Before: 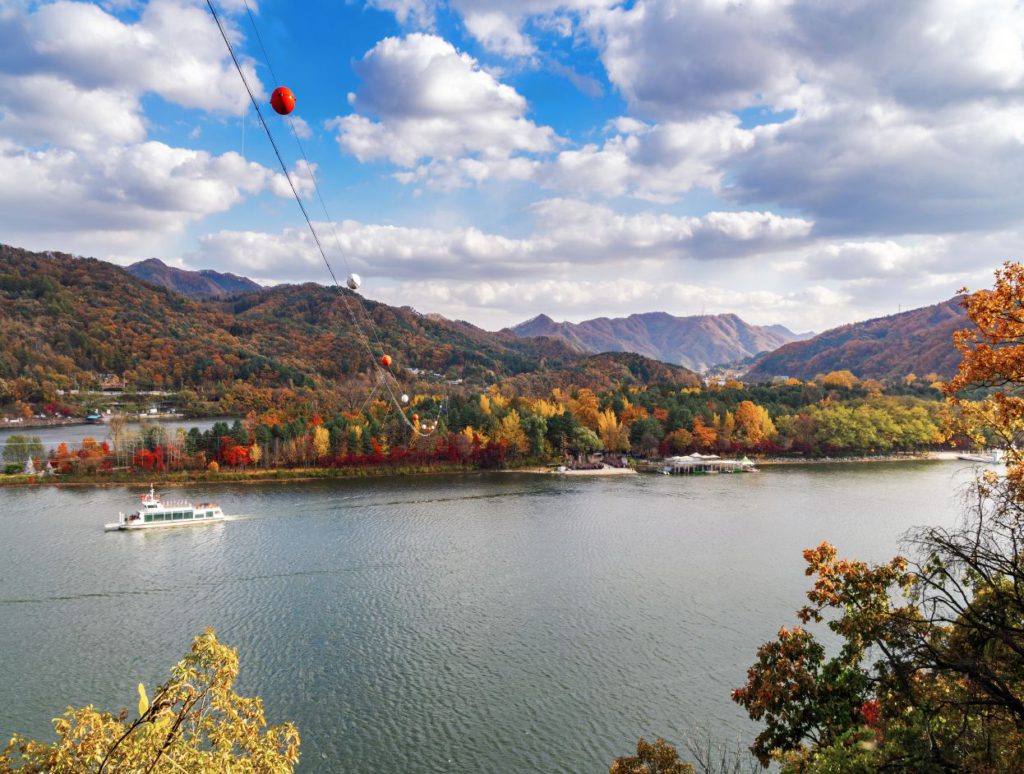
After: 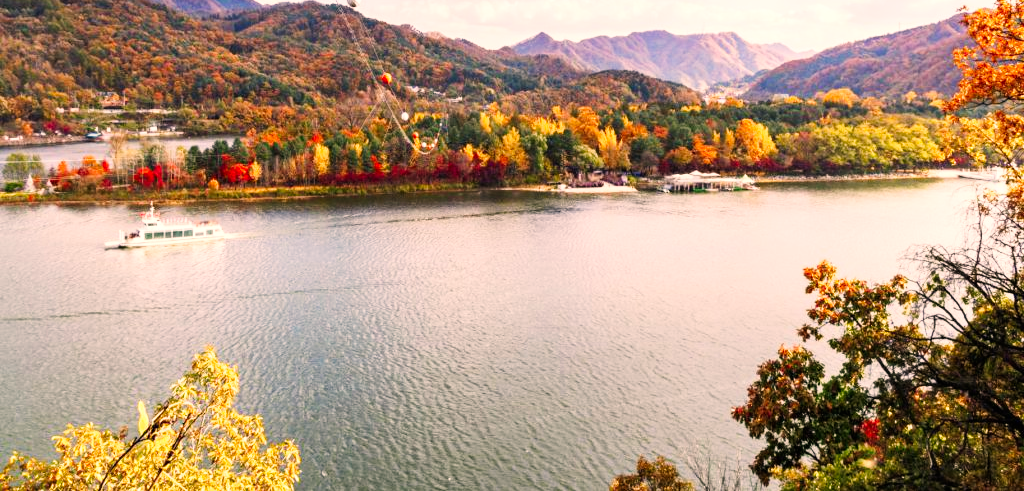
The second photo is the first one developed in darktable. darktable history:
crop and rotate: top 36.44%
tone curve: curves: ch0 [(0, 0) (0.051, 0.021) (0.11, 0.069) (0.249, 0.235) (0.452, 0.526) (0.596, 0.713) (0.703, 0.83) (0.851, 0.938) (1, 1)]; ch1 [(0, 0) (0.1, 0.038) (0.318, 0.221) (0.413, 0.325) (0.443, 0.412) (0.483, 0.474) (0.503, 0.501) (0.516, 0.517) (0.548, 0.568) (0.569, 0.599) (0.594, 0.634) (0.666, 0.701) (1, 1)]; ch2 [(0, 0) (0.453, 0.435) (0.479, 0.476) (0.504, 0.5) (0.529, 0.537) (0.556, 0.583) (0.584, 0.618) (0.824, 0.815) (1, 1)], preserve colors none
color correction: highlights a* 11.97, highlights b* 11.66
exposure: black level correction 0, exposure 0.498 EV, compensate exposure bias true, compensate highlight preservation false
shadows and highlights: shadows 25.04, highlights -24.03
